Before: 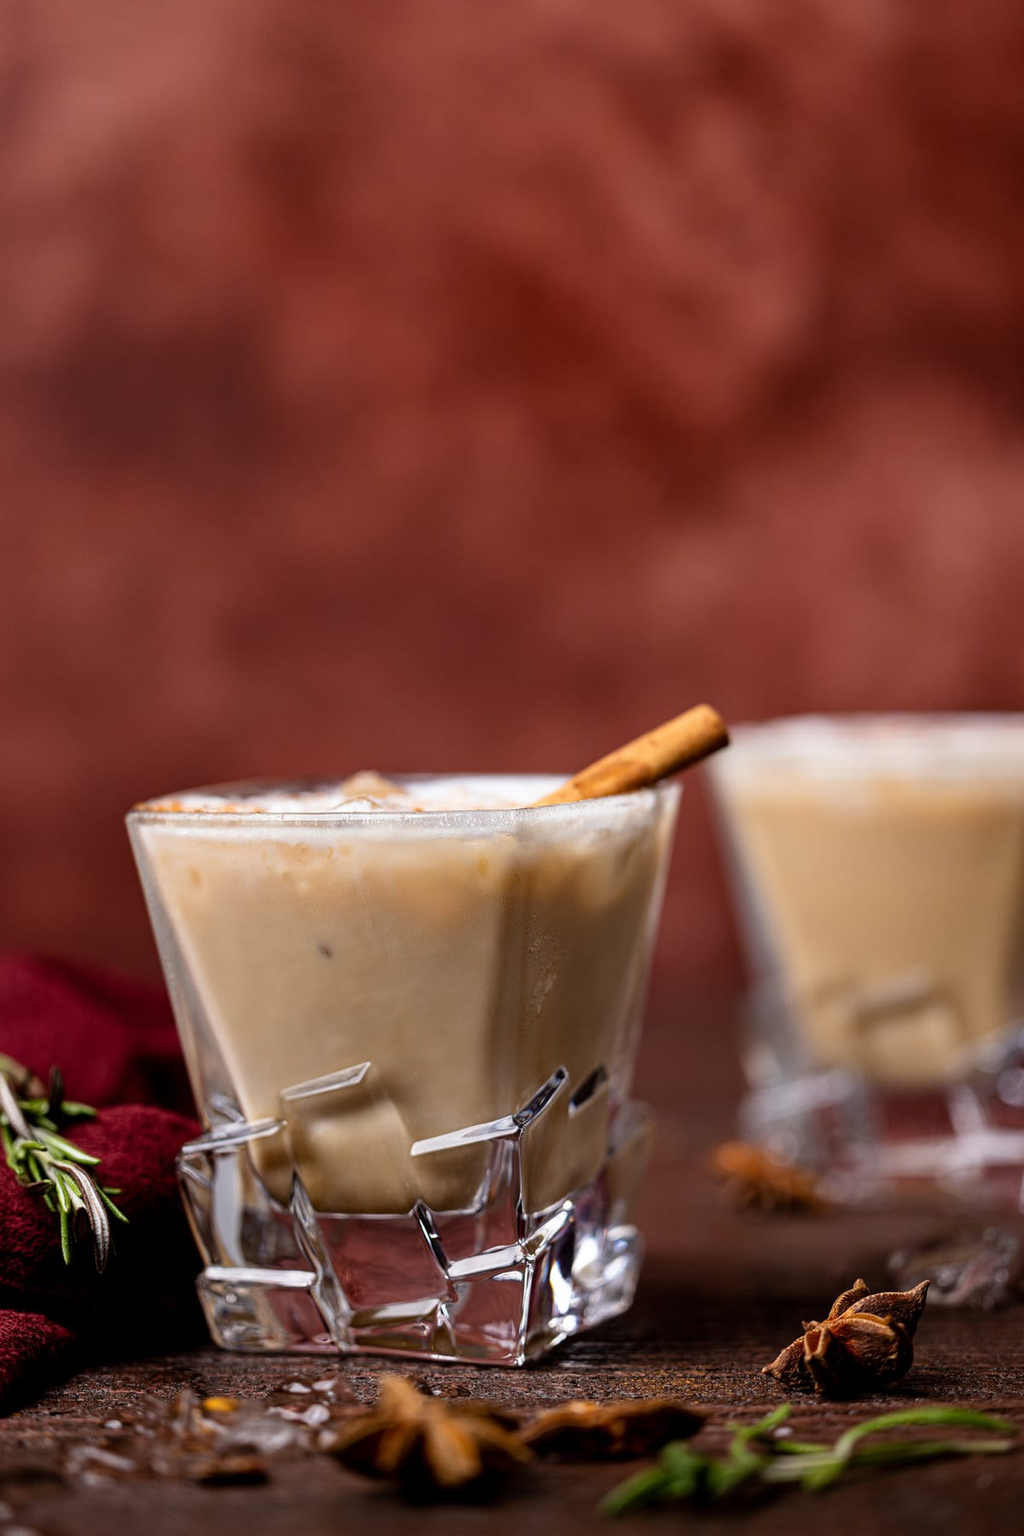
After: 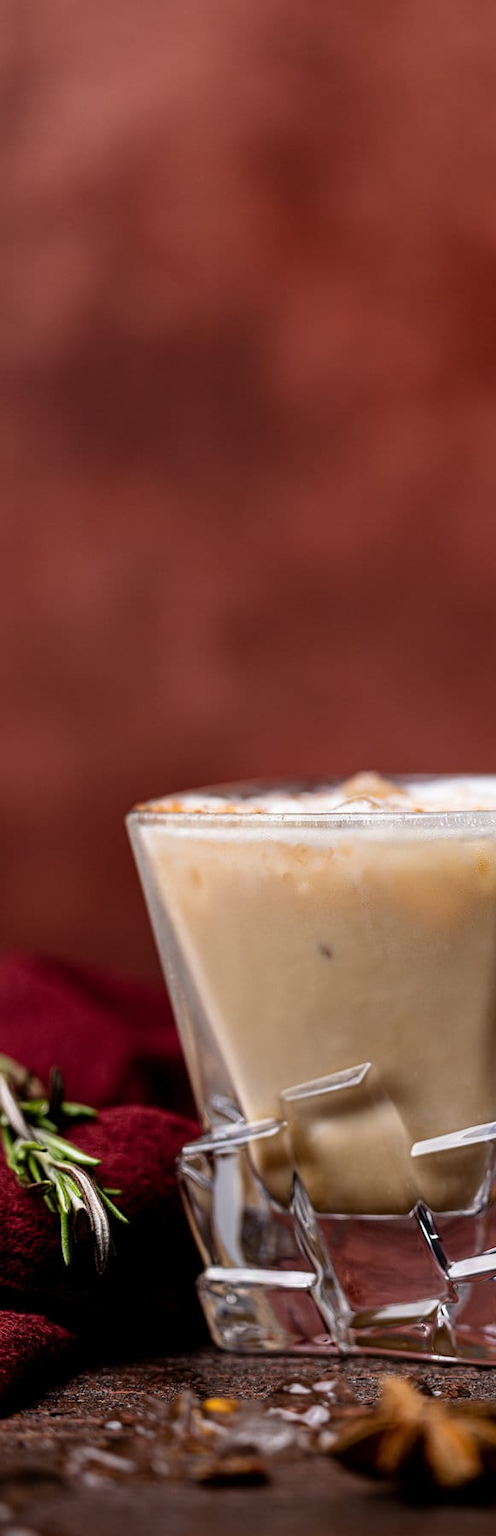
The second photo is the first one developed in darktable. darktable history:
crop and rotate: left 0.05%, top 0%, right 51.424%
